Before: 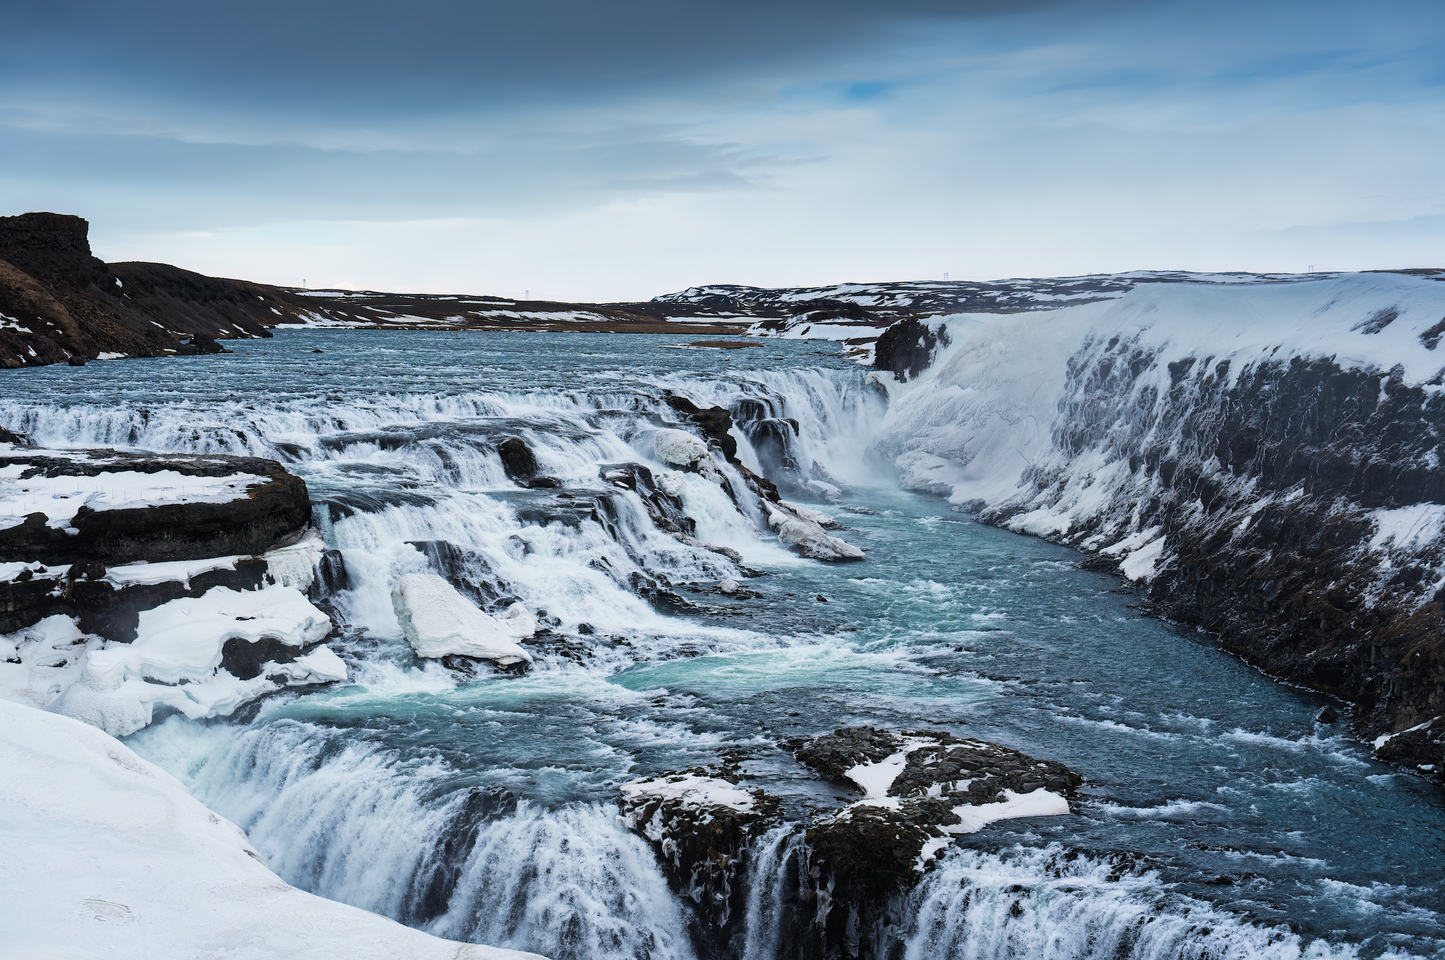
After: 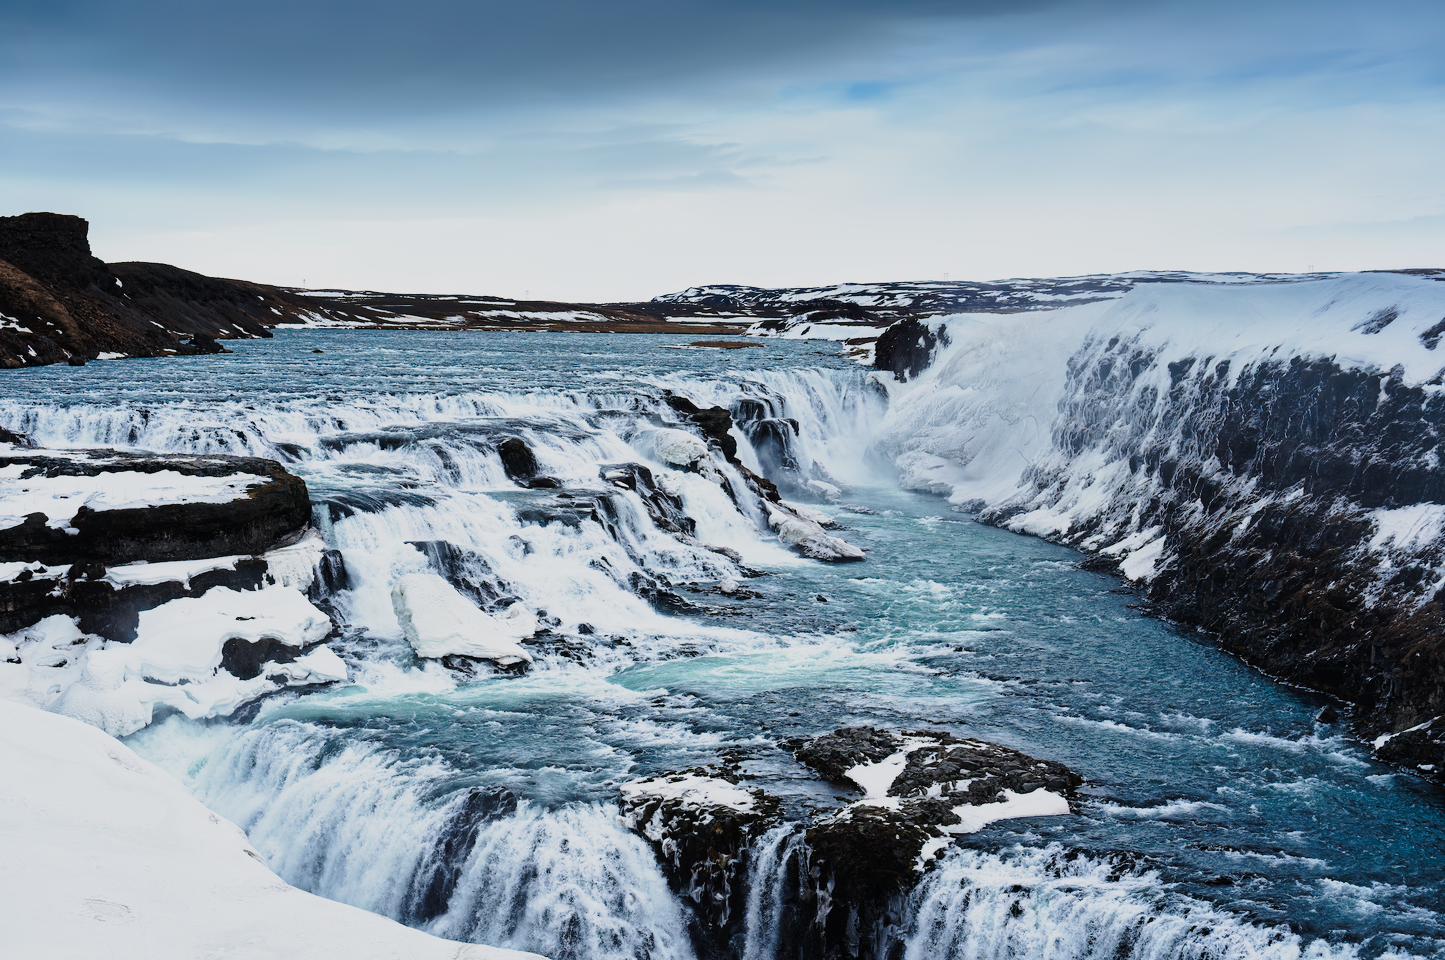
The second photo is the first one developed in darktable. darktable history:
tone equalizer: on, module defaults
tone curve: curves: ch0 [(0.003, 0.003) (0.104, 0.069) (0.236, 0.218) (0.401, 0.443) (0.495, 0.55) (0.625, 0.67) (0.819, 0.841) (0.96, 0.899)]; ch1 [(0, 0) (0.161, 0.092) (0.37, 0.302) (0.424, 0.402) (0.45, 0.466) (0.495, 0.506) (0.573, 0.571) (0.638, 0.641) (0.751, 0.741) (1, 1)]; ch2 [(0, 0) (0.352, 0.403) (0.466, 0.443) (0.524, 0.501) (0.56, 0.556) (1, 1)], preserve colors none
